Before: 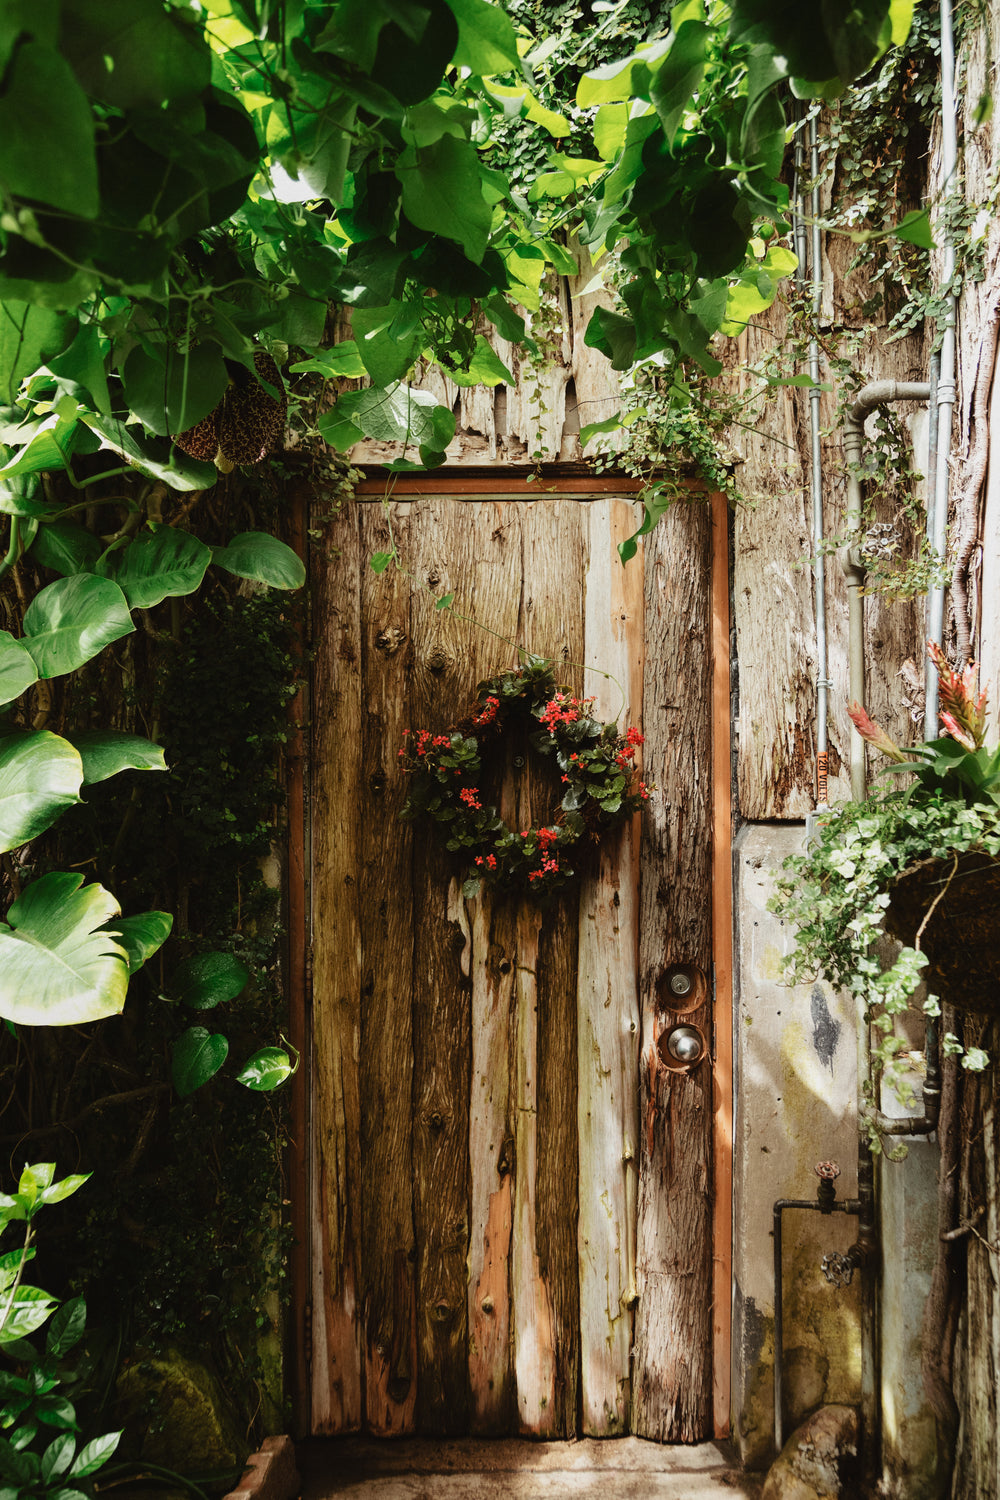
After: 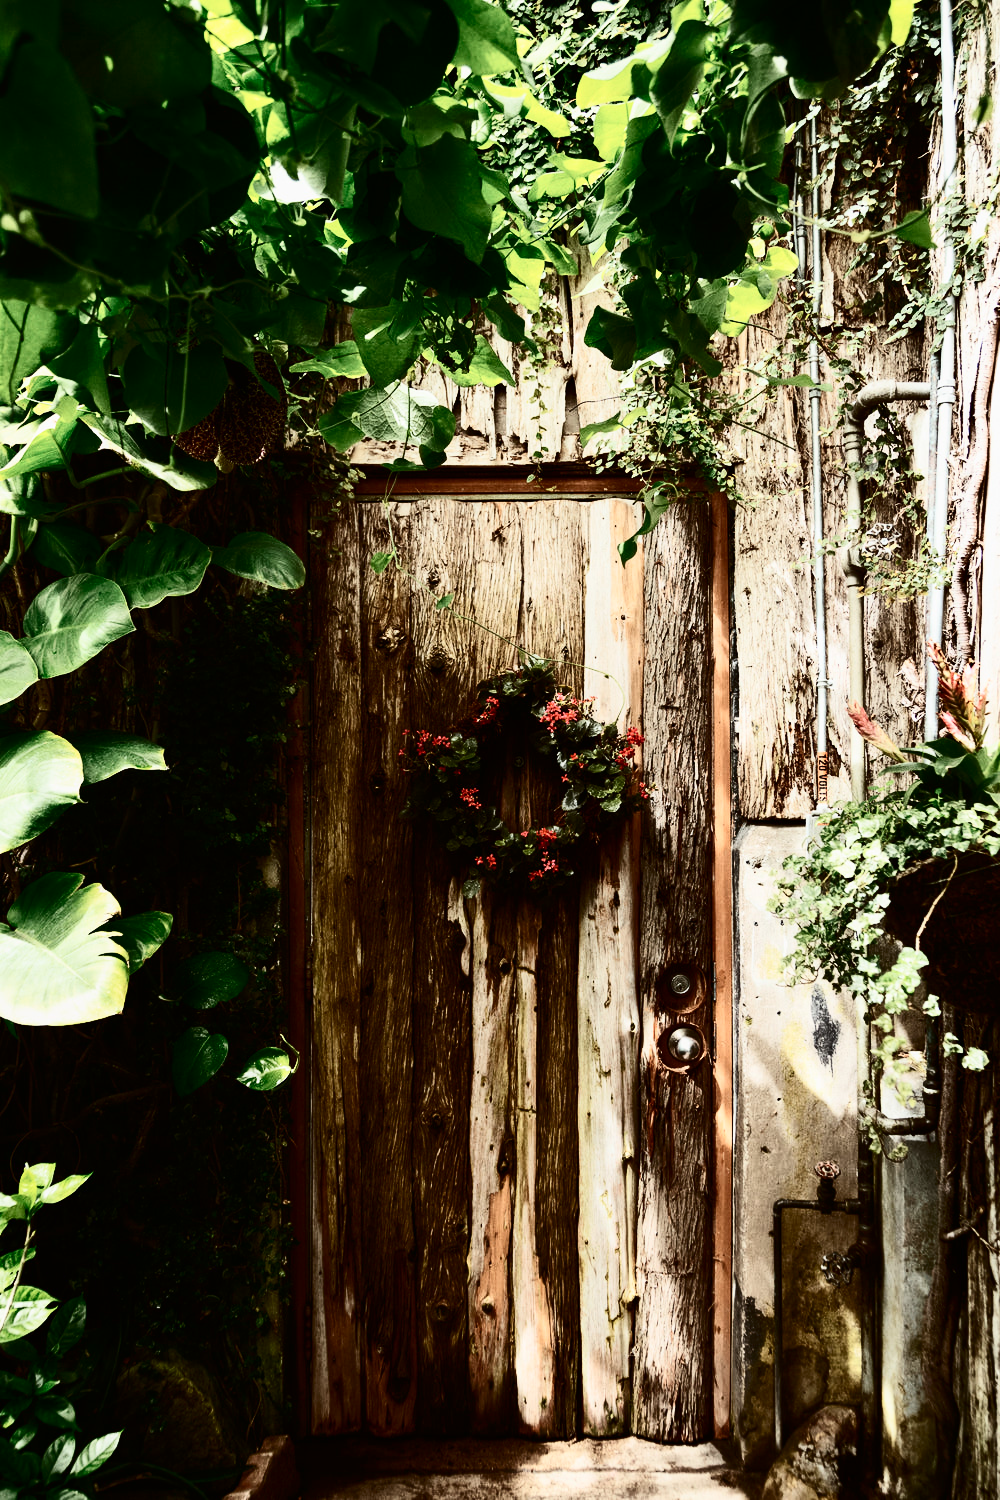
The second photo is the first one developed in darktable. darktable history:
contrast brightness saturation: contrast 0.515, saturation -0.082
